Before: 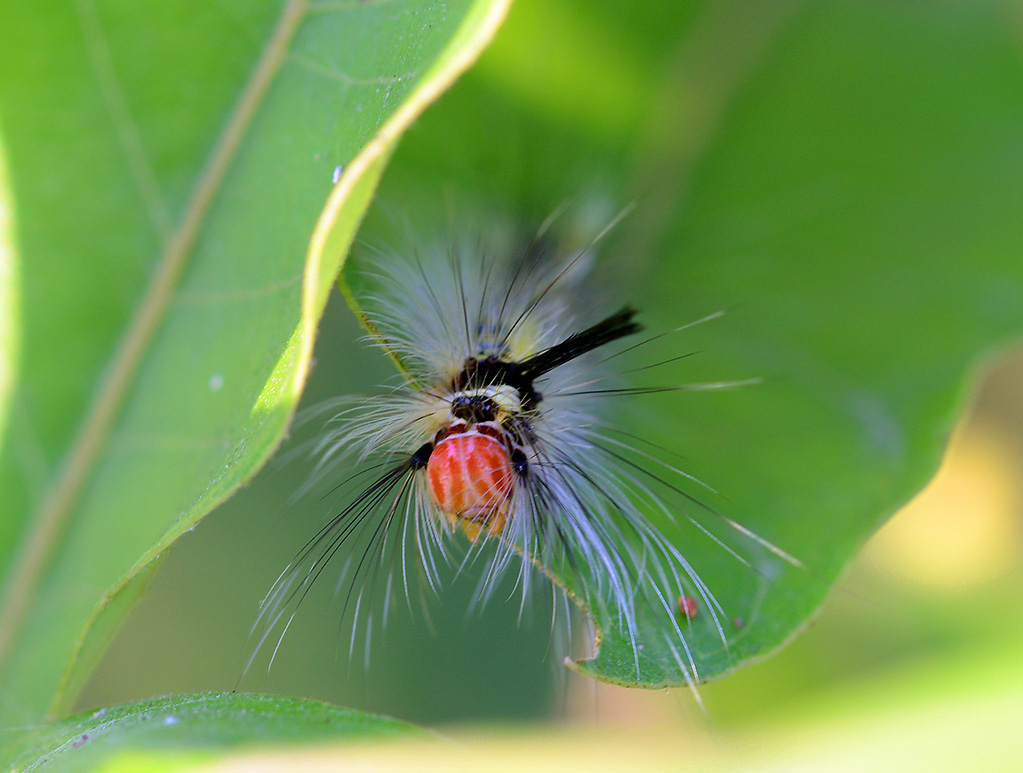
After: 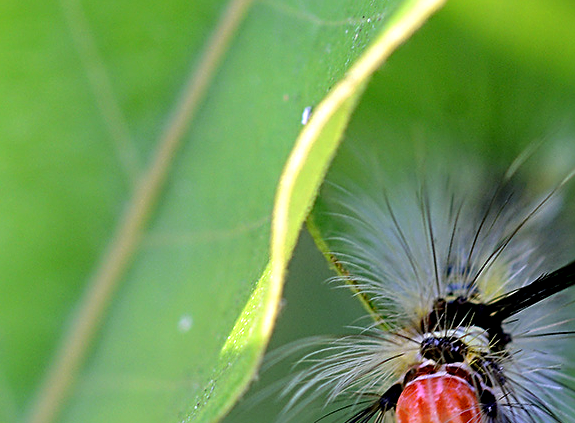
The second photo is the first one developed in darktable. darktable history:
levels: levels [0, 0.492, 0.984]
sharpen: radius 2.6, amount 0.699
base curve: preserve colors none
crop and rotate: left 3.066%, top 7.666%, right 40.636%, bottom 37.497%
local contrast: detail 130%
